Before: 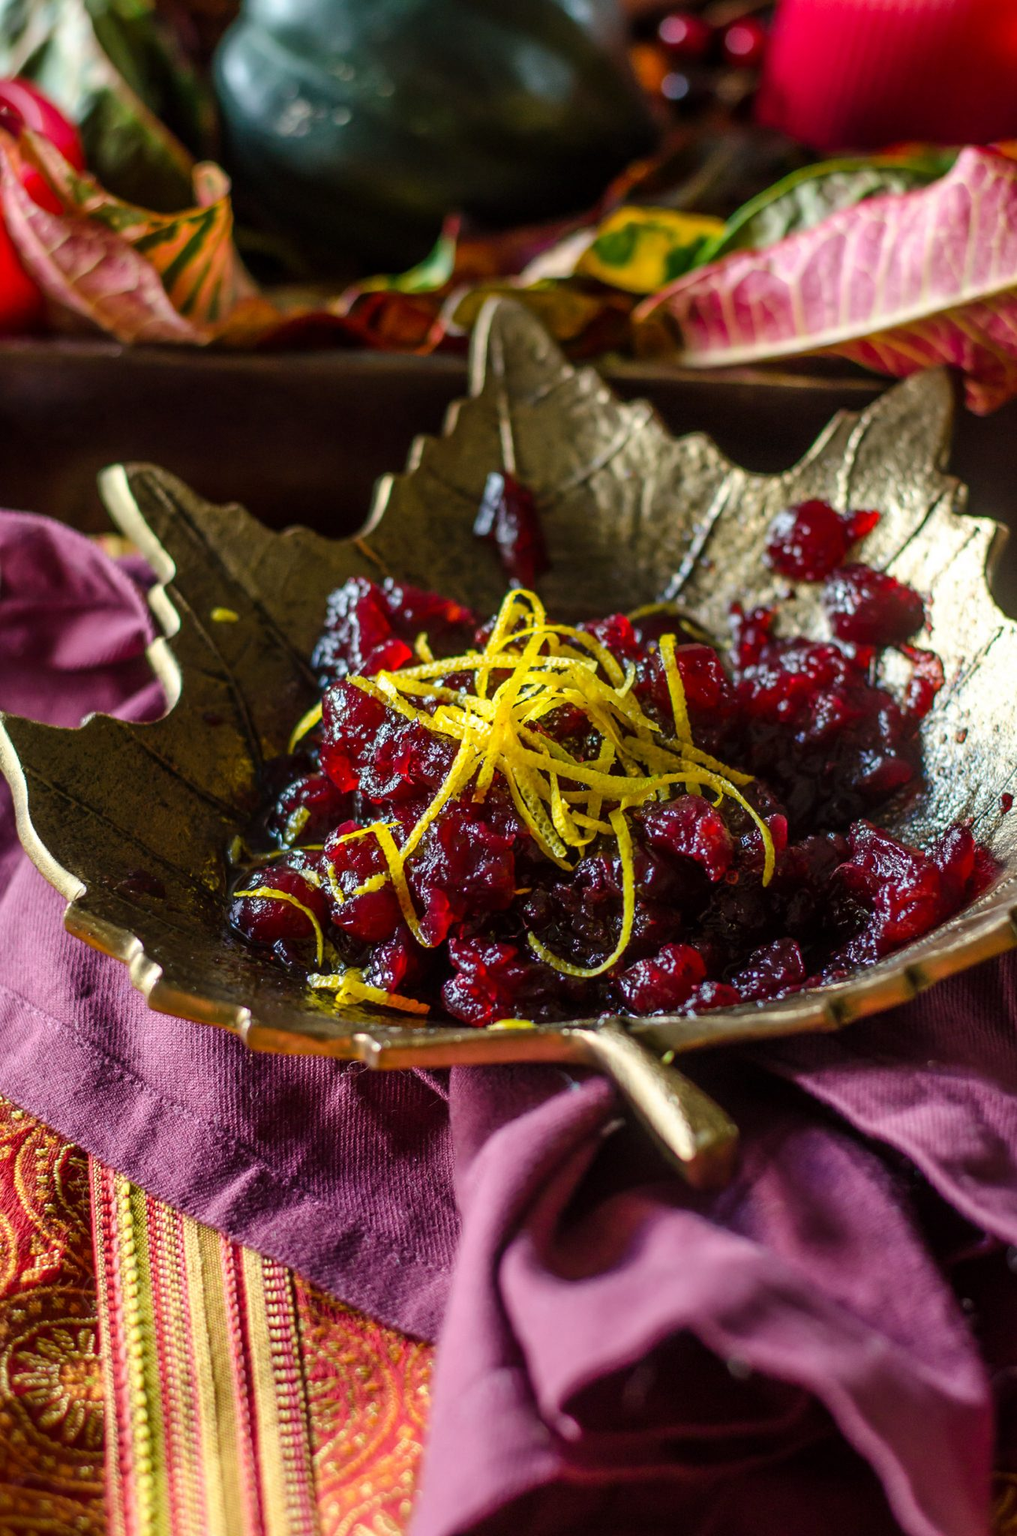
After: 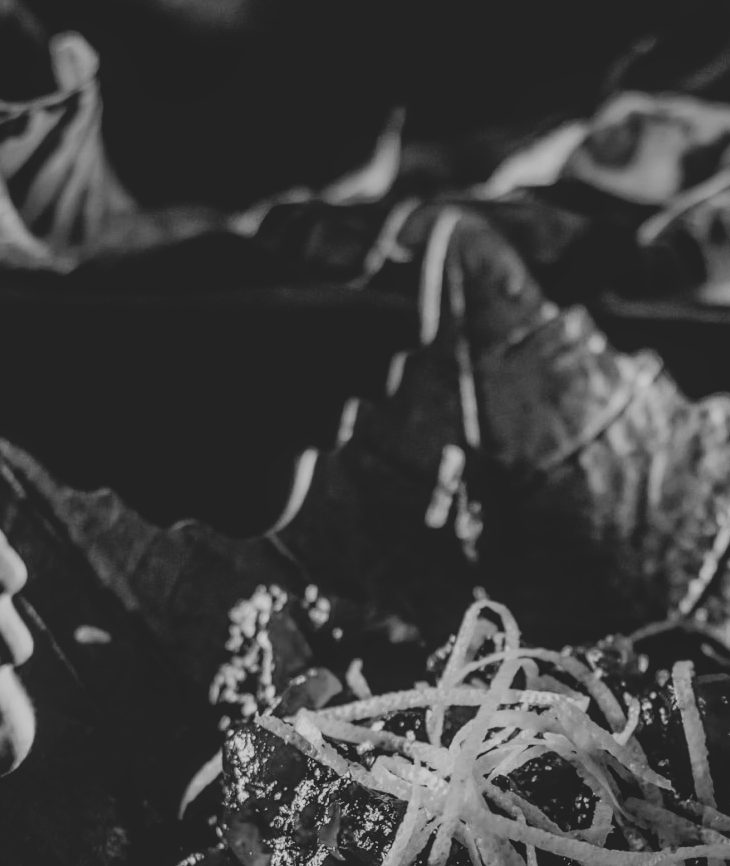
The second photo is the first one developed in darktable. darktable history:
color calibration: output gray [0.23, 0.37, 0.4, 0], gray › normalize channels true, illuminant same as pipeline (D50), adaptation XYZ, x 0.346, y 0.359, gamut compression 0
local contrast: on, module defaults
crop: left 15.306%, top 9.065%, right 30.789%, bottom 48.638%
contrast brightness saturation: contrast -0.28
filmic rgb: black relative exposure -5 EV, hardness 2.88, contrast 1.3, highlights saturation mix -30%
